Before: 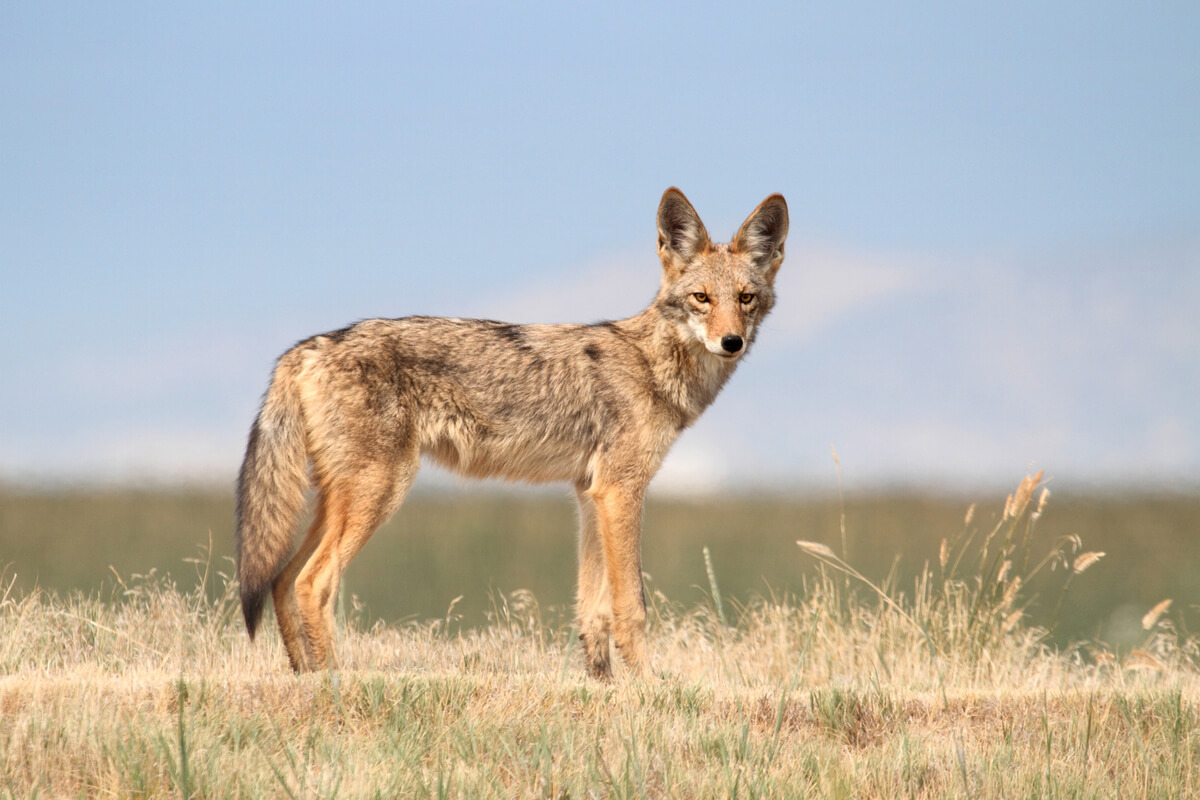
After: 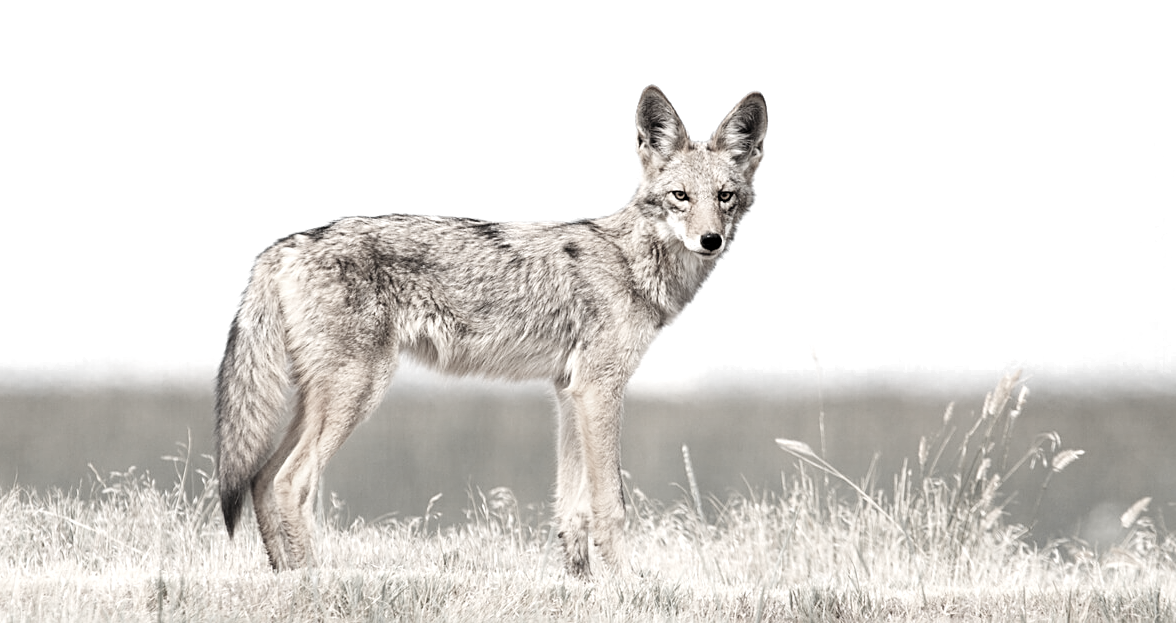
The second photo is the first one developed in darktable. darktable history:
sharpen: on, module defaults
tone equalizer: edges refinement/feathering 500, mask exposure compensation -1.57 EV, preserve details no
crop and rotate: left 1.825%, top 12.789%, right 0.166%, bottom 9.267%
tone curve: curves: ch0 [(0, 0) (0.004, 0.001) (0.133, 0.112) (0.325, 0.362) (0.832, 0.893) (1, 1)], preserve colors none
shadows and highlights: radius 112.16, shadows 51.58, white point adjustment 9.06, highlights -3.68, soften with gaussian
color zones: curves: ch0 [(0, 0.613) (0.01, 0.613) (0.245, 0.448) (0.498, 0.529) (0.642, 0.665) (0.879, 0.777) (0.99, 0.613)]; ch1 [(0, 0.035) (0.121, 0.189) (0.259, 0.197) (0.415, 0.061) (0.589, 0.022) (0.732, 0.022) (0.857, 0.026) (0.991, 0.053)], mix 39.81%
